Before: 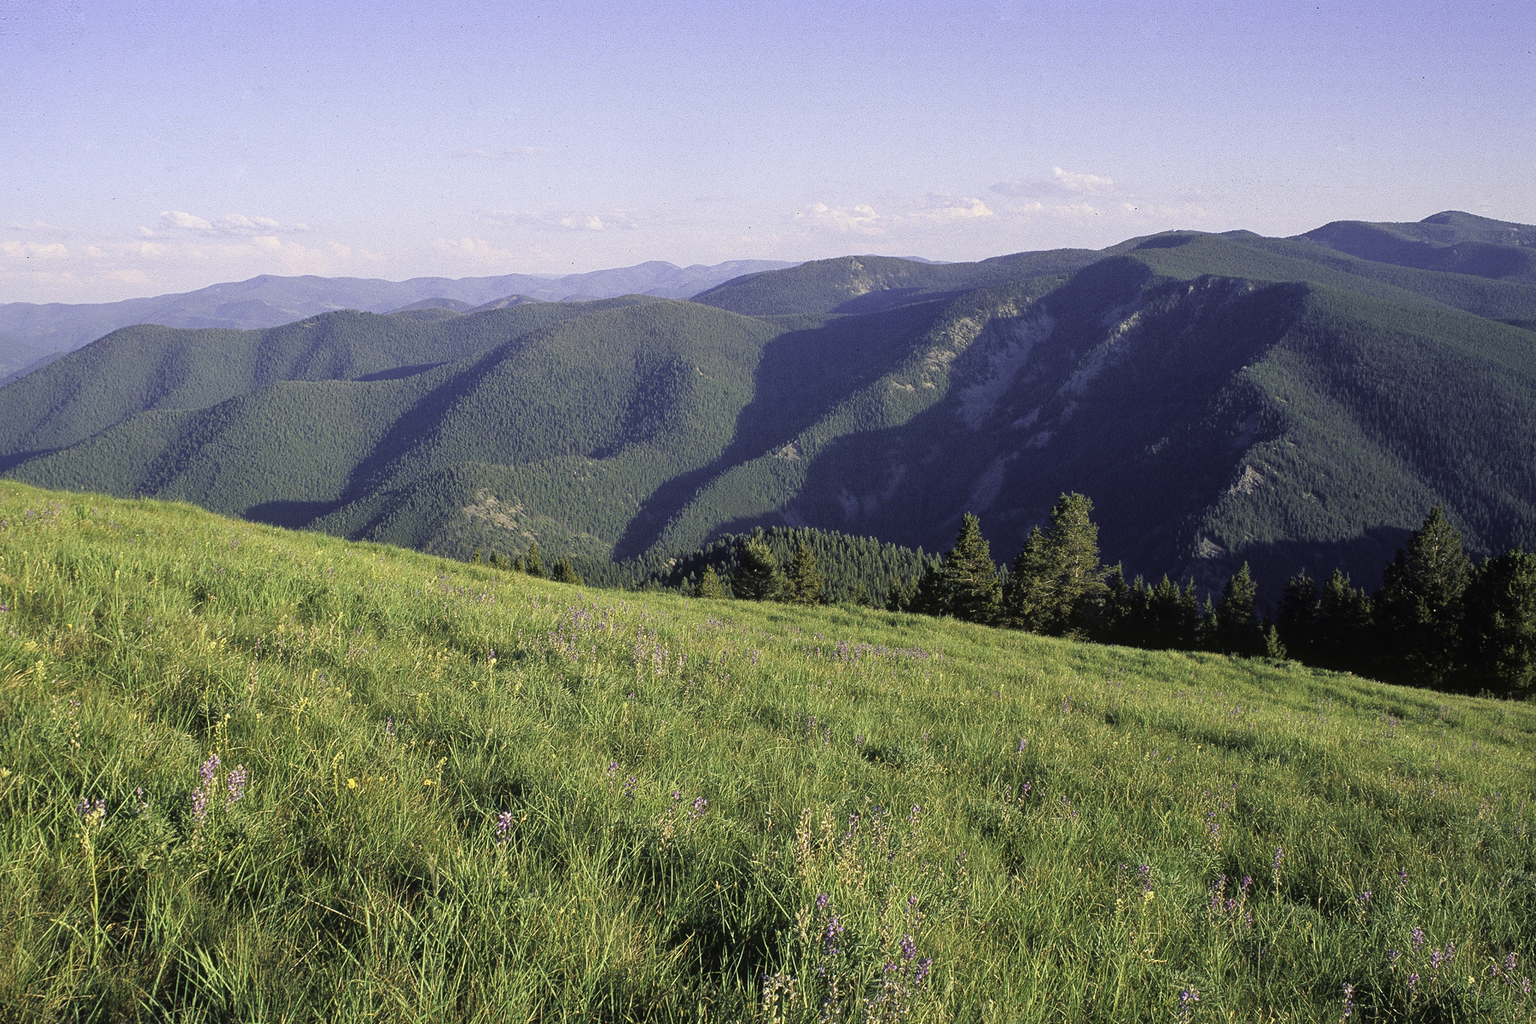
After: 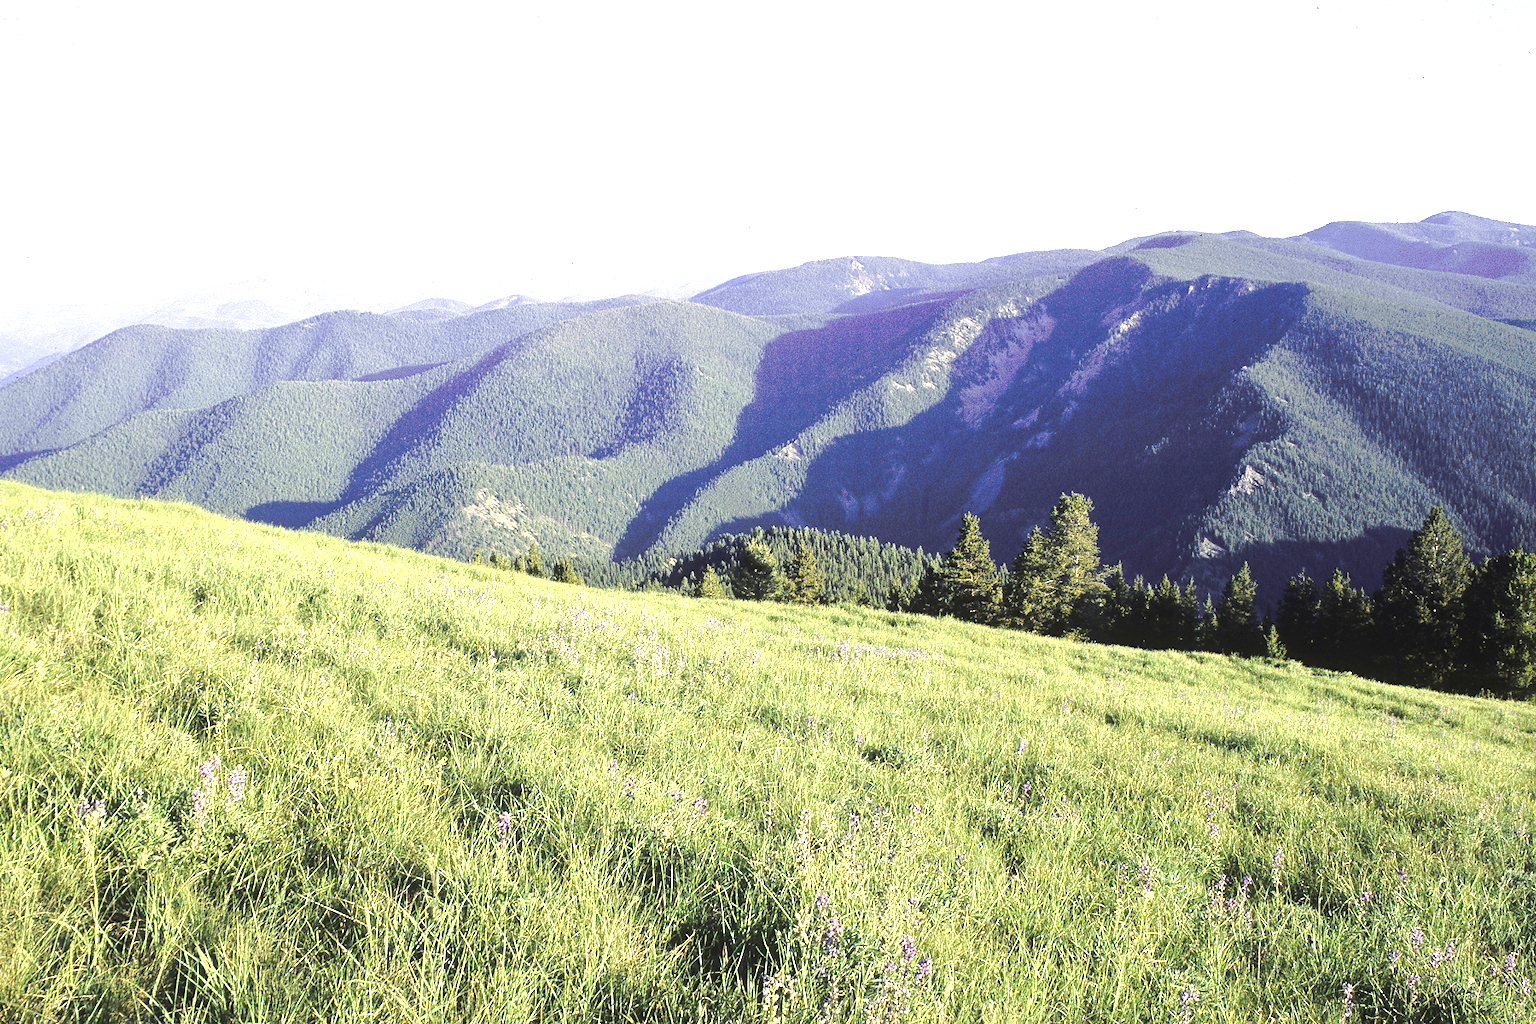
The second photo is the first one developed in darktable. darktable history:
exposure: black level correction 0, exposure 1.675 EV, compensate exposure bias true, compensate highlight preservation false
tone curve: curves: ch0 [(0, 0) (0.003, 0.003) (0.011, 0.011) (0.025, 0.024) (0.044, 0.044) (0.069, 0.068) (0.1, 0.098) (0.136, 0.133) (0.177, 0.174) (0.224, 0.22) (0.277, 0.272) (0.335, 0.329) (0.399, 0.392) (0.468, 0.46) (0.543, 0.607) (0.623, 0.676) (0.709, 0.75) (0.801, 0.828) (0.898, 0.912) (1, 1)], preserve colors none
